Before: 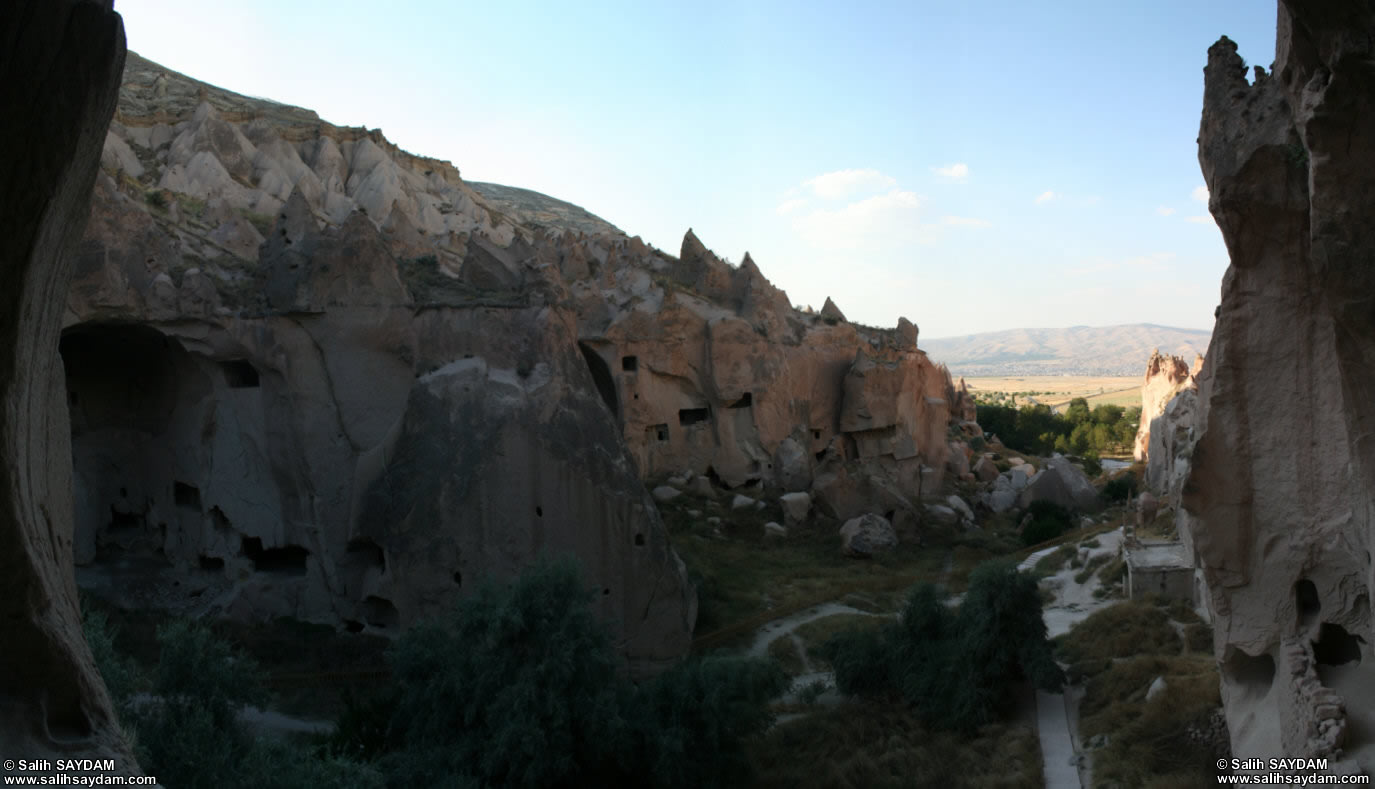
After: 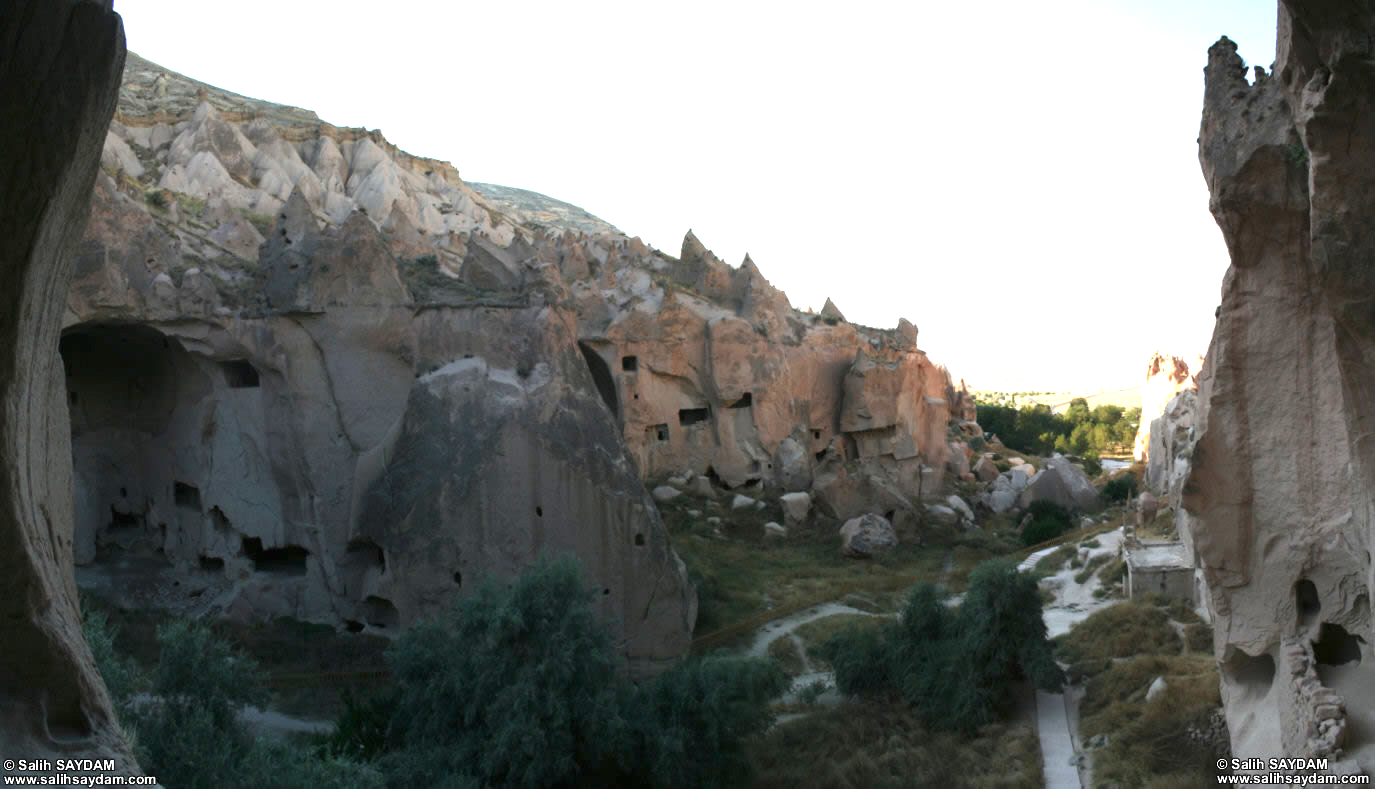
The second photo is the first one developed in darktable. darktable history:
tone equalizer: on, module defaults
exposure: black level correction 0, exposure 1.45 EV, compensate exposure bias true, compensate highlight preservation false
